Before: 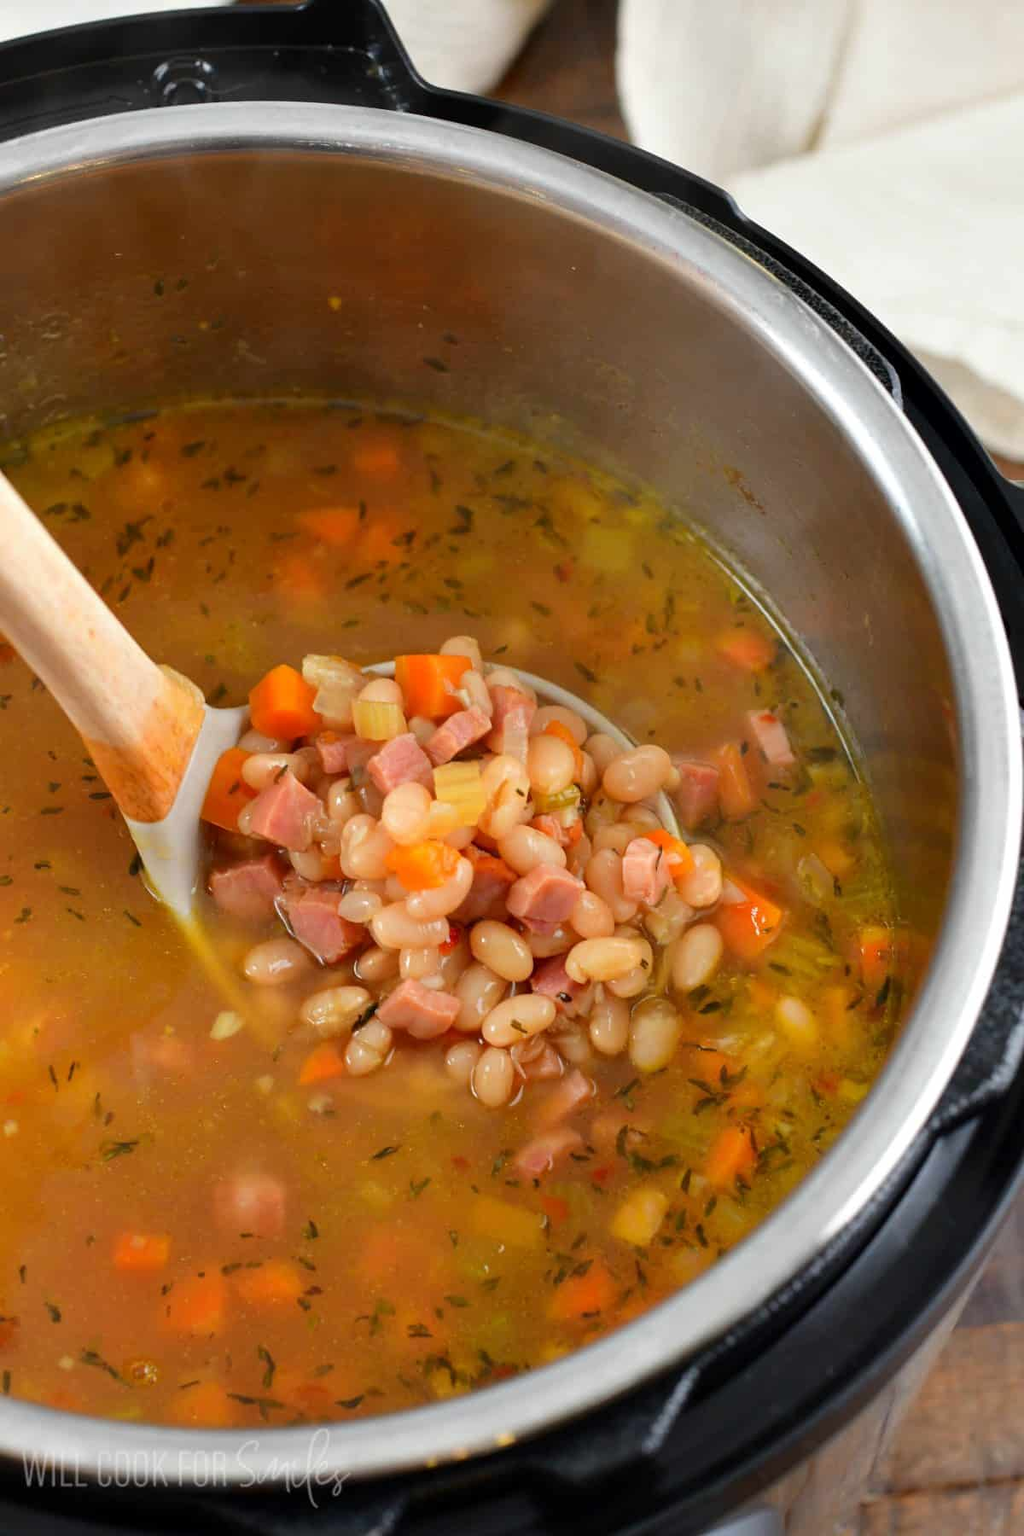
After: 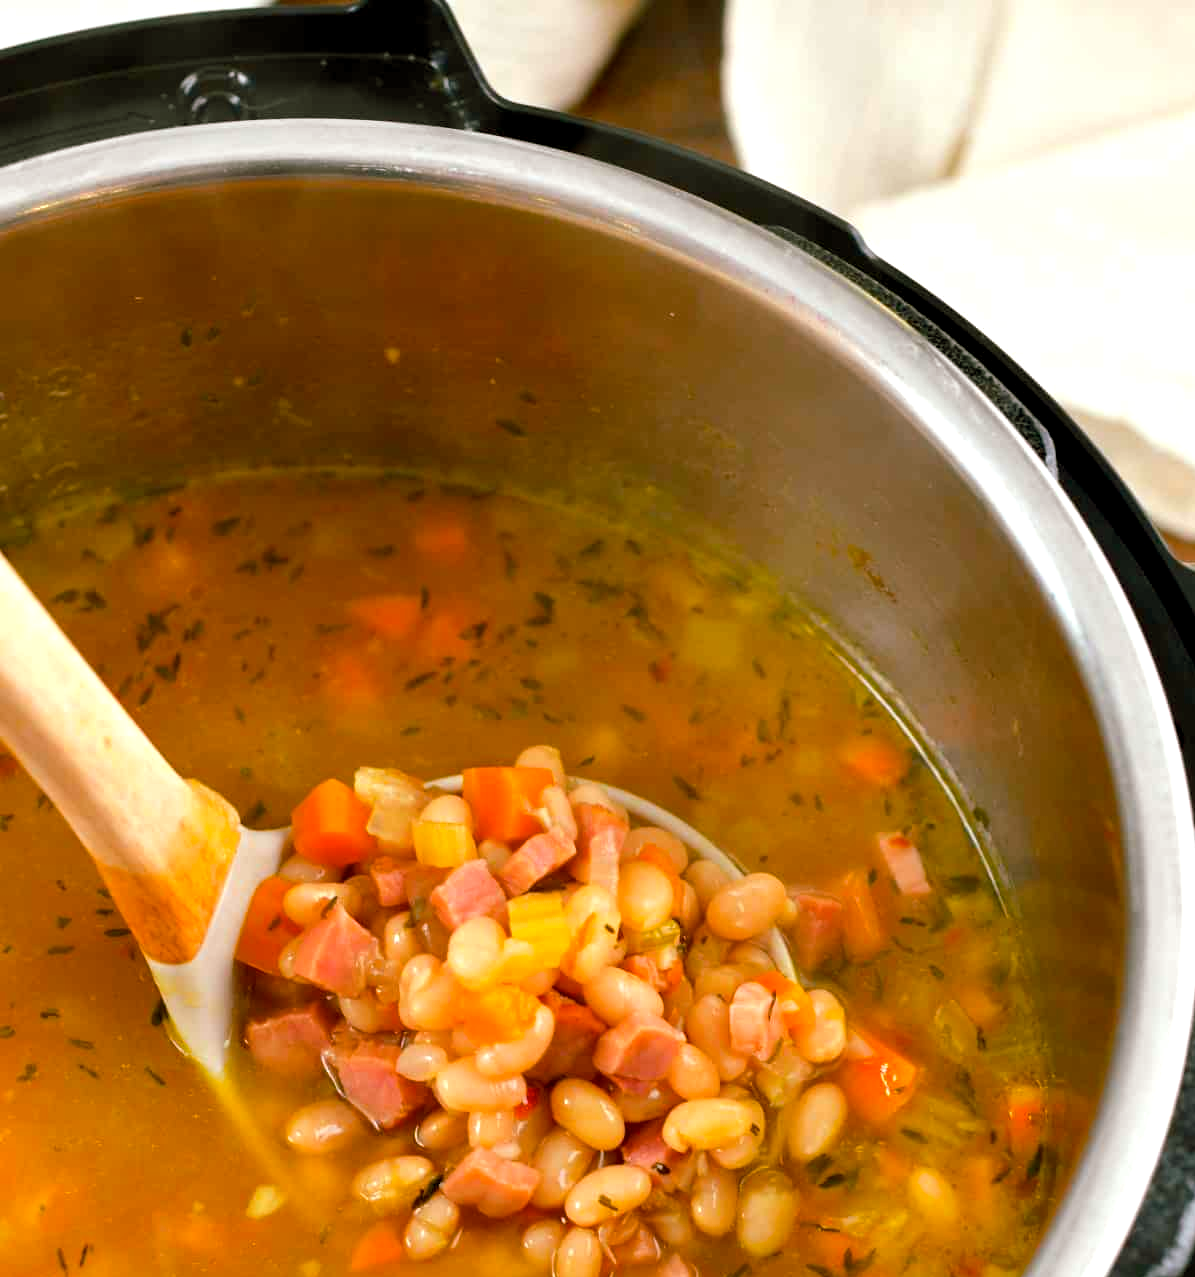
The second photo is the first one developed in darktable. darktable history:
color balance rgb: shadows lift › chroma 11.794%, shadows lift › hue 132.22°, power › chroma 1.567%, power › hue 26.3°, perceptual saturation grading › global saturation 19.994%
crop: right 0%, bottom 29.013%
exposure: black level correction 0.003, exposure 0.382 EV, compensate exposure bias true, compensate highlight preservation false
